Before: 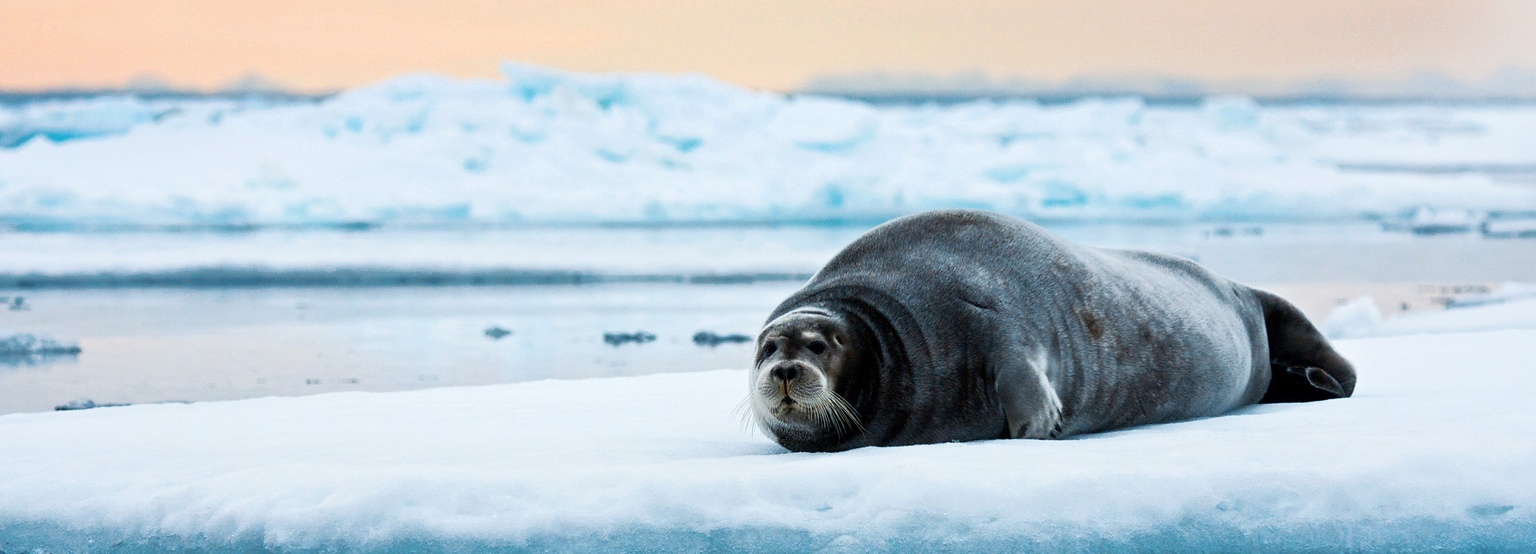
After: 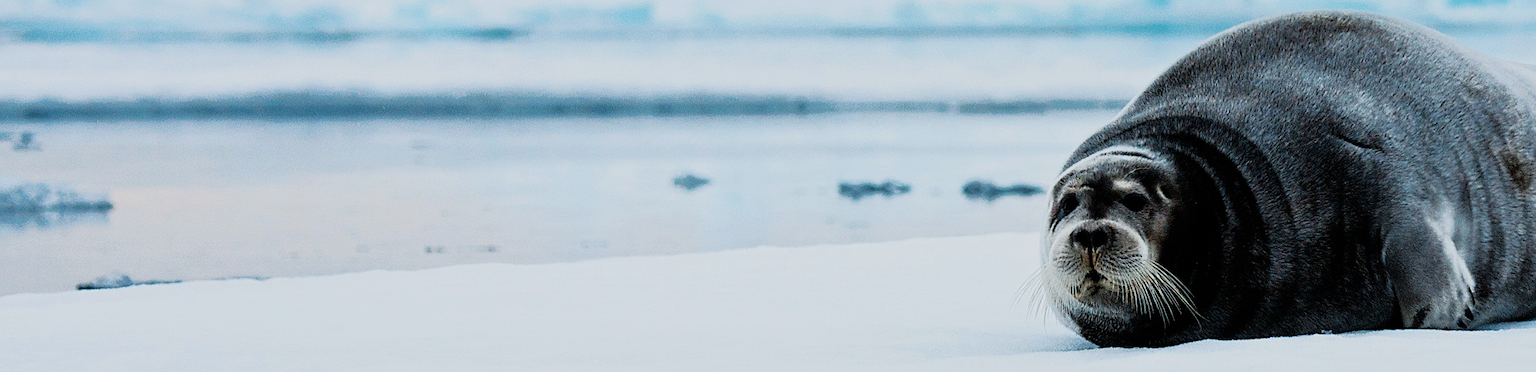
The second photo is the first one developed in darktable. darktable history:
filmic rgb: black relative exposure -7.75 EV, white relative exposure 4.4 EV, threshold 3 EV, hardness 3.76, latitude 50%, contrast 1.1, color science v5 (2021), contrast in shadows safe, contrast in highlights safe, enable highlight reconstruction true
crop: top 36.498%, right 27.964%, bottom 14.995%
sharpen: on, module defaults
